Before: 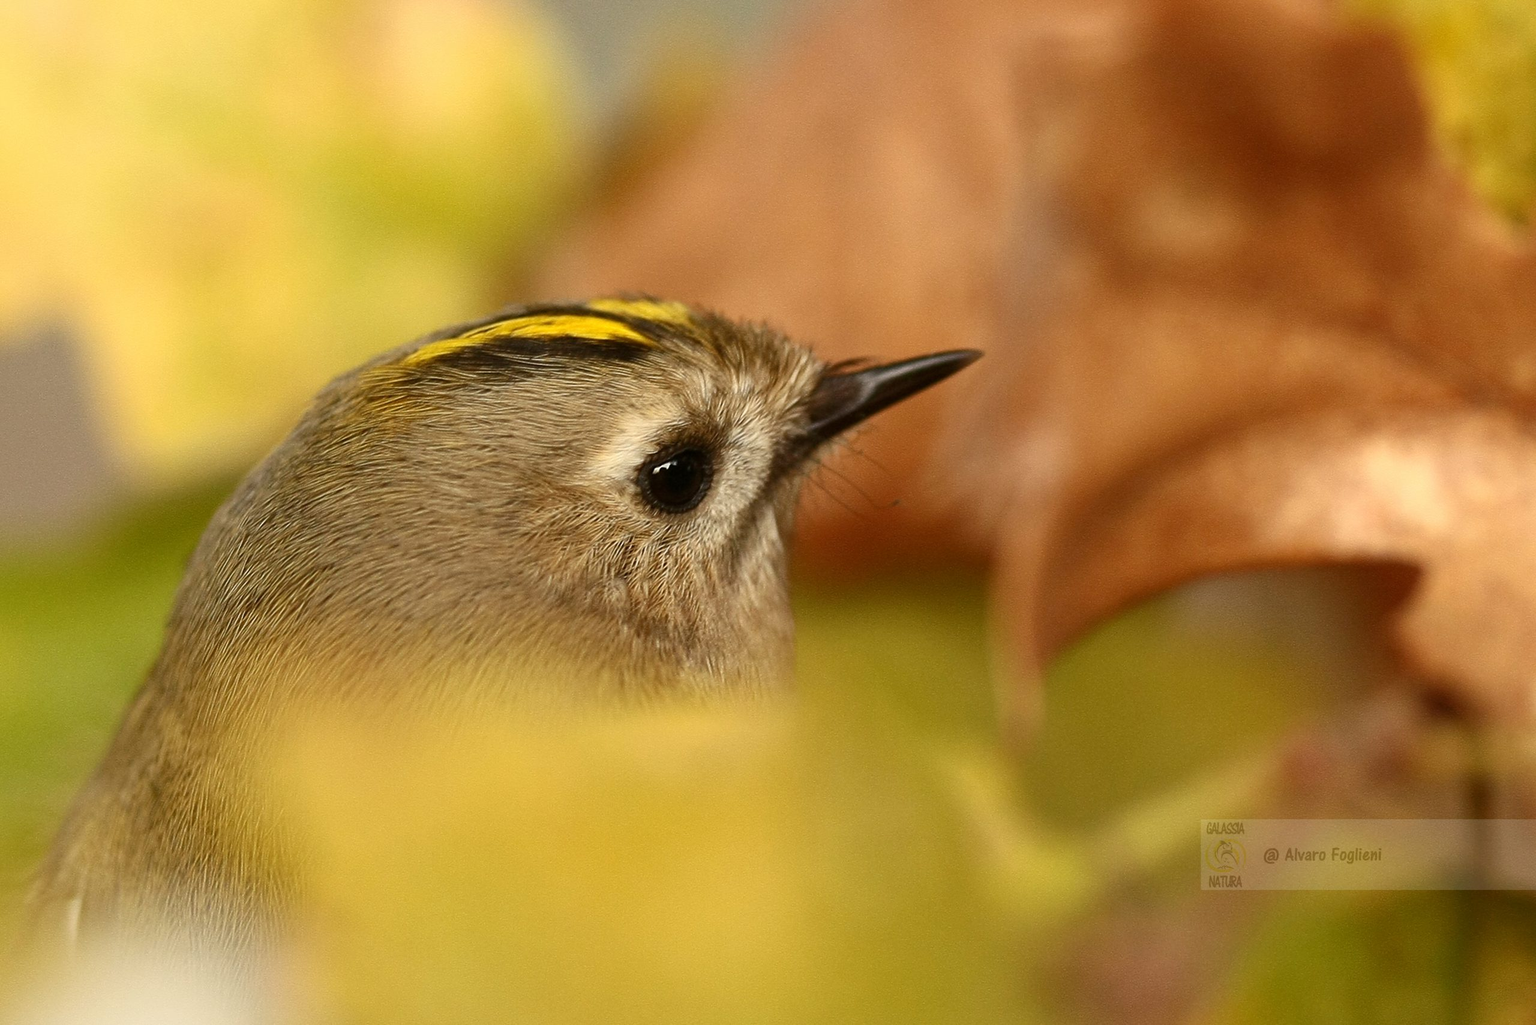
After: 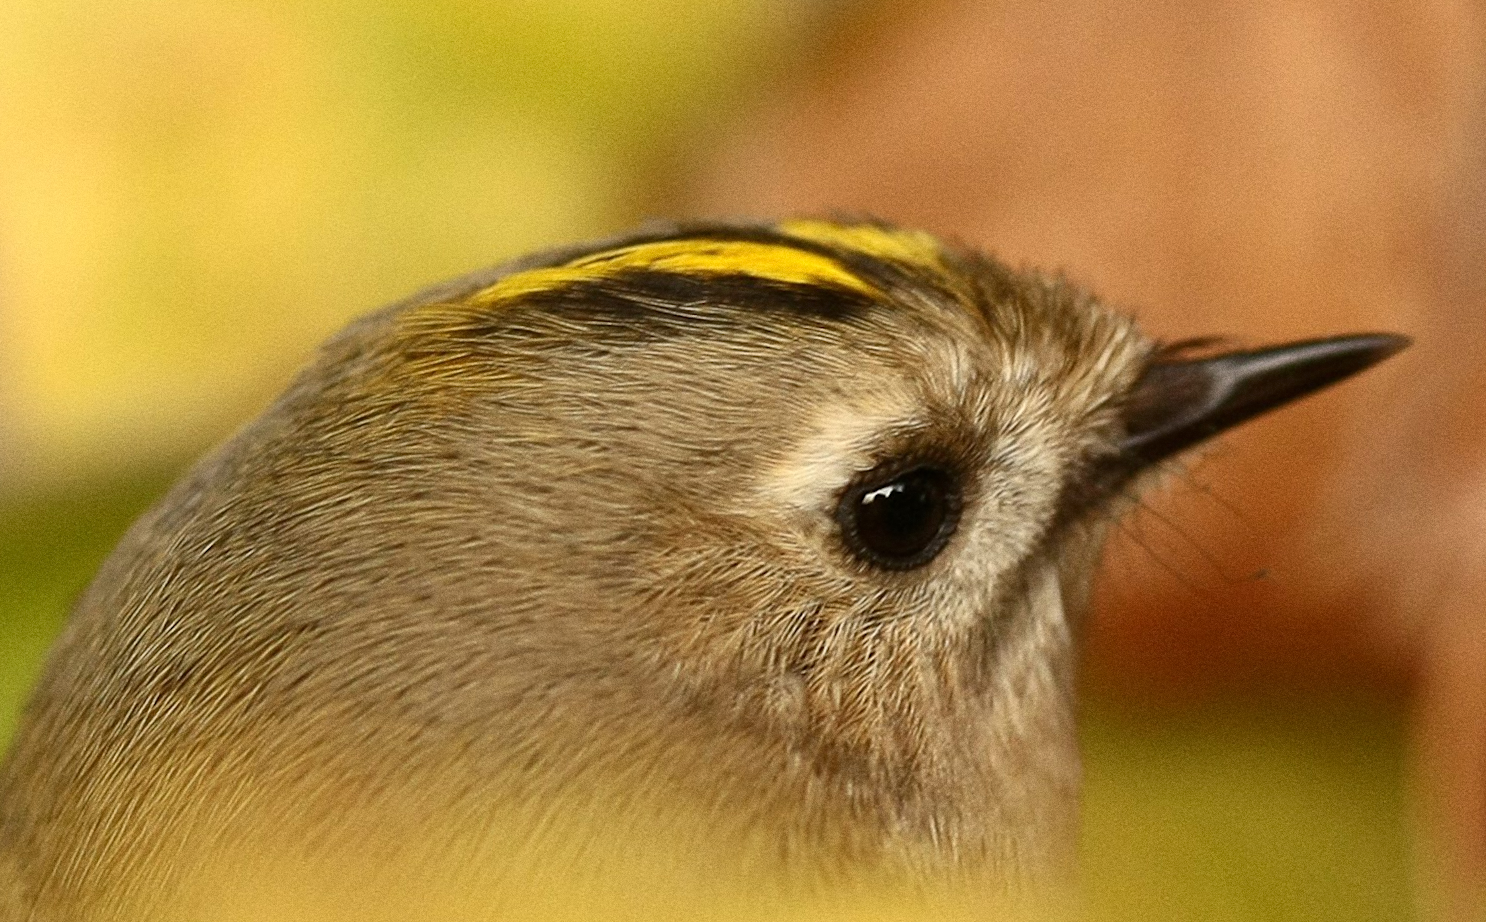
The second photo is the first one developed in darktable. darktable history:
grain: coarseness 0.09 ISO
crop and rotate: angle -4.99°, left 2.122%, top 6.945%, right 27.566%, bottom 30.519%
rotate and perspective: rotation -1.68°, lens shift (vertical) -0.146, crop left 0.049, crop right 0.912, crop top 0.032, crop bottom 0.96
